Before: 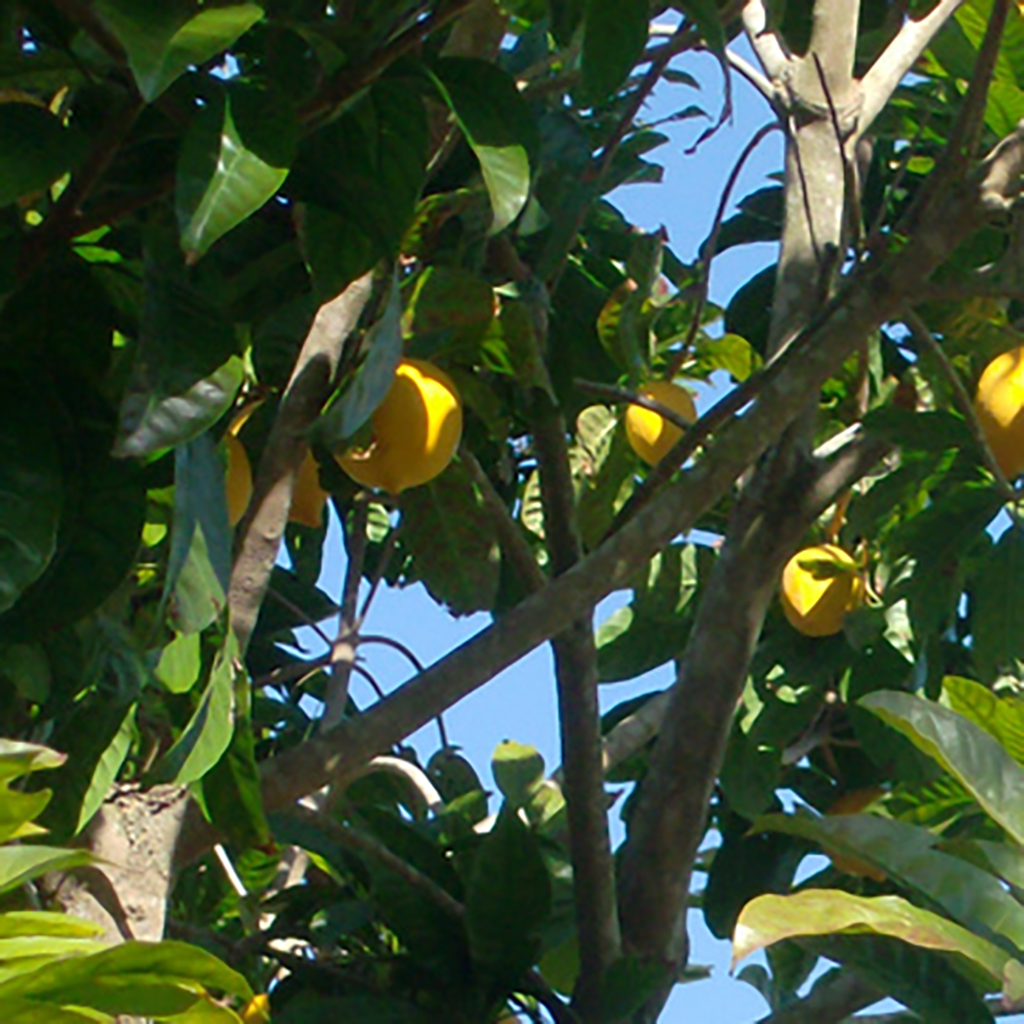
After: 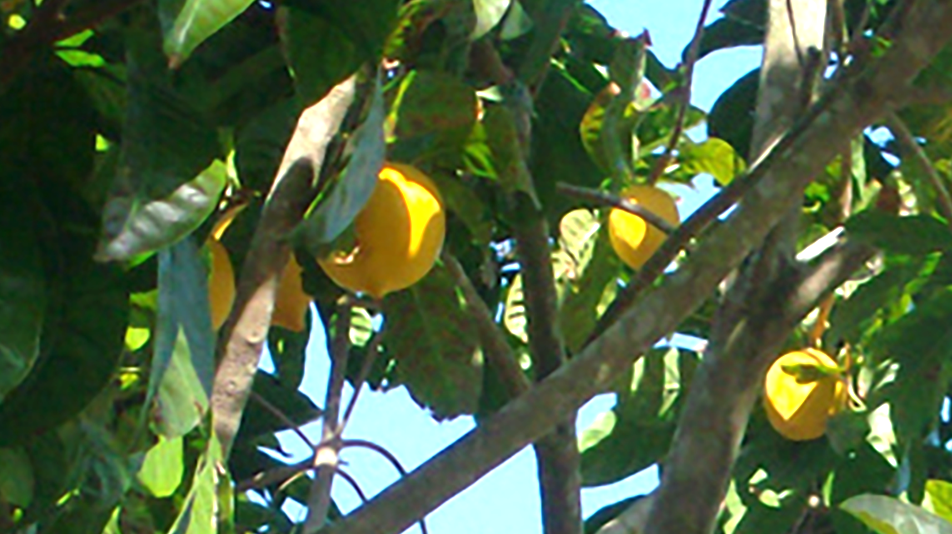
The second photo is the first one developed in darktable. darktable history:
exposure: black level correction 0, exposure 1 EV, compensate exposure bias true, compensate highlight preservation false
crop: left 1.744%, top 19.225%, right 5.069%, bottom 28.357%
